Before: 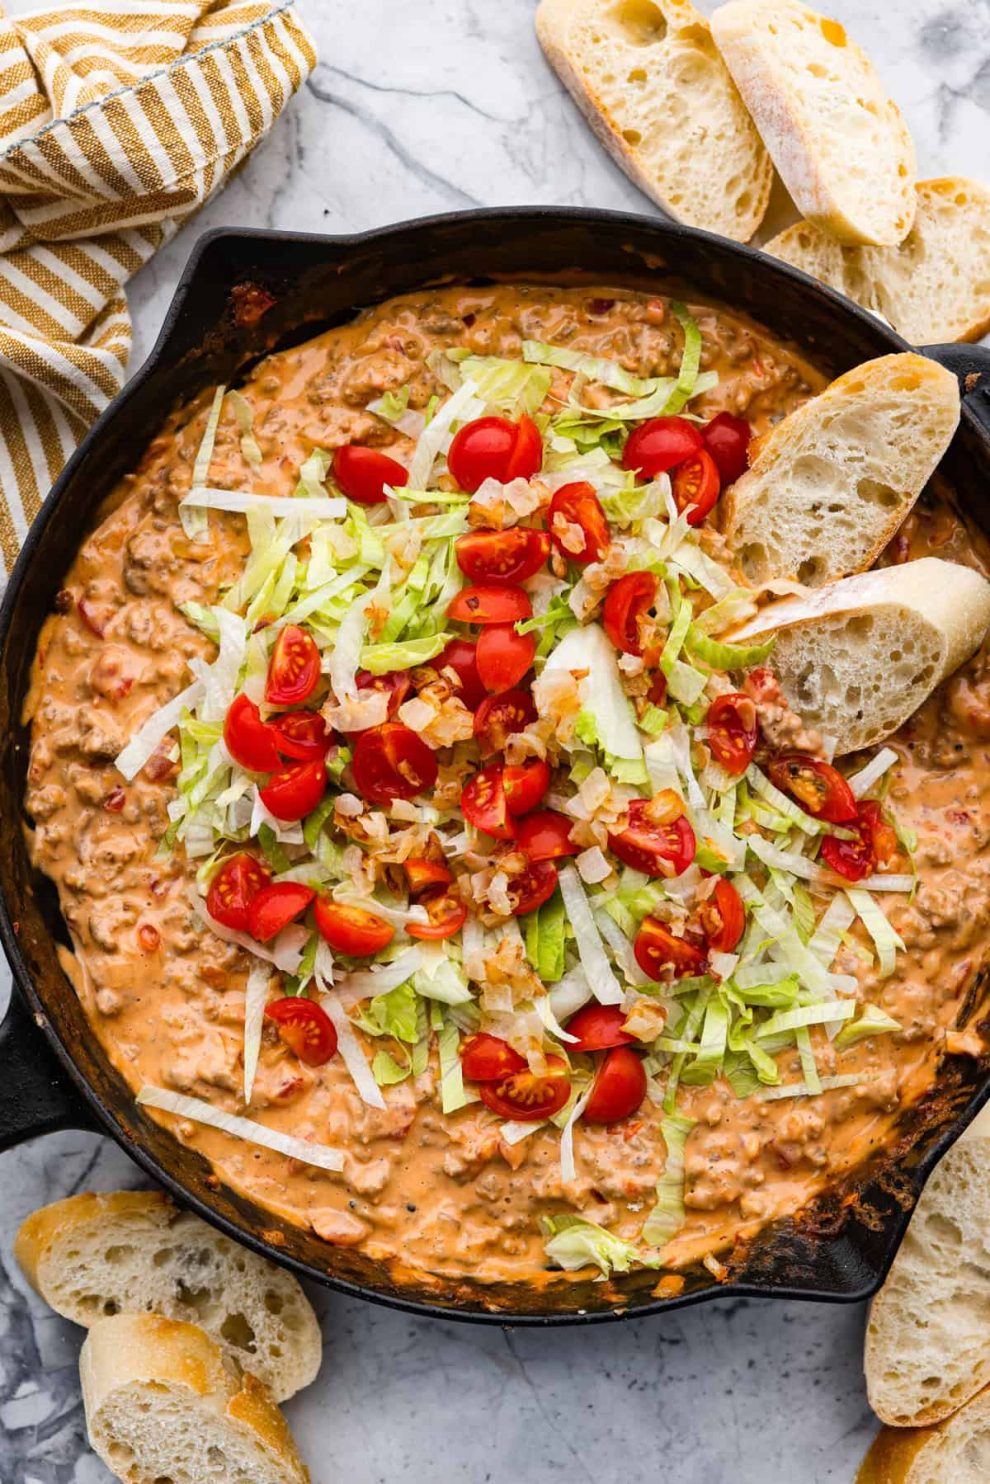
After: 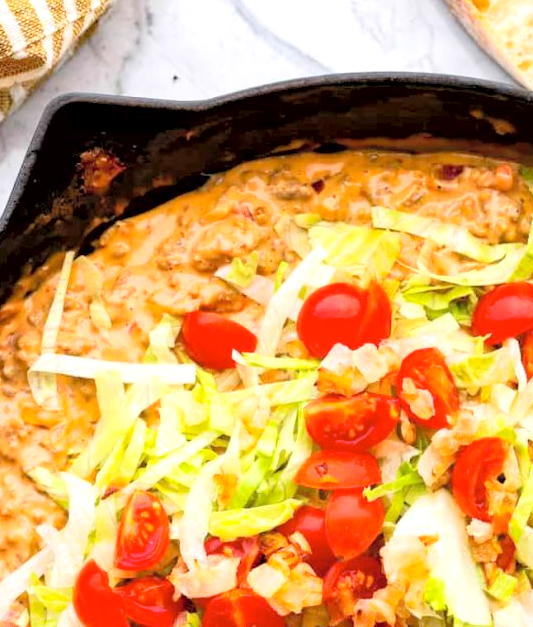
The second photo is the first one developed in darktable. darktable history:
contrast brightness saturation: contrast 0.1, brightness 0.3, saturation 0.14
crop: left 15.306%, top 9.065%, right 30.789%, bottom 48.638%
exposure: black level correction 0.005, exposure 0.417 EV, compensate highlight preservation false
